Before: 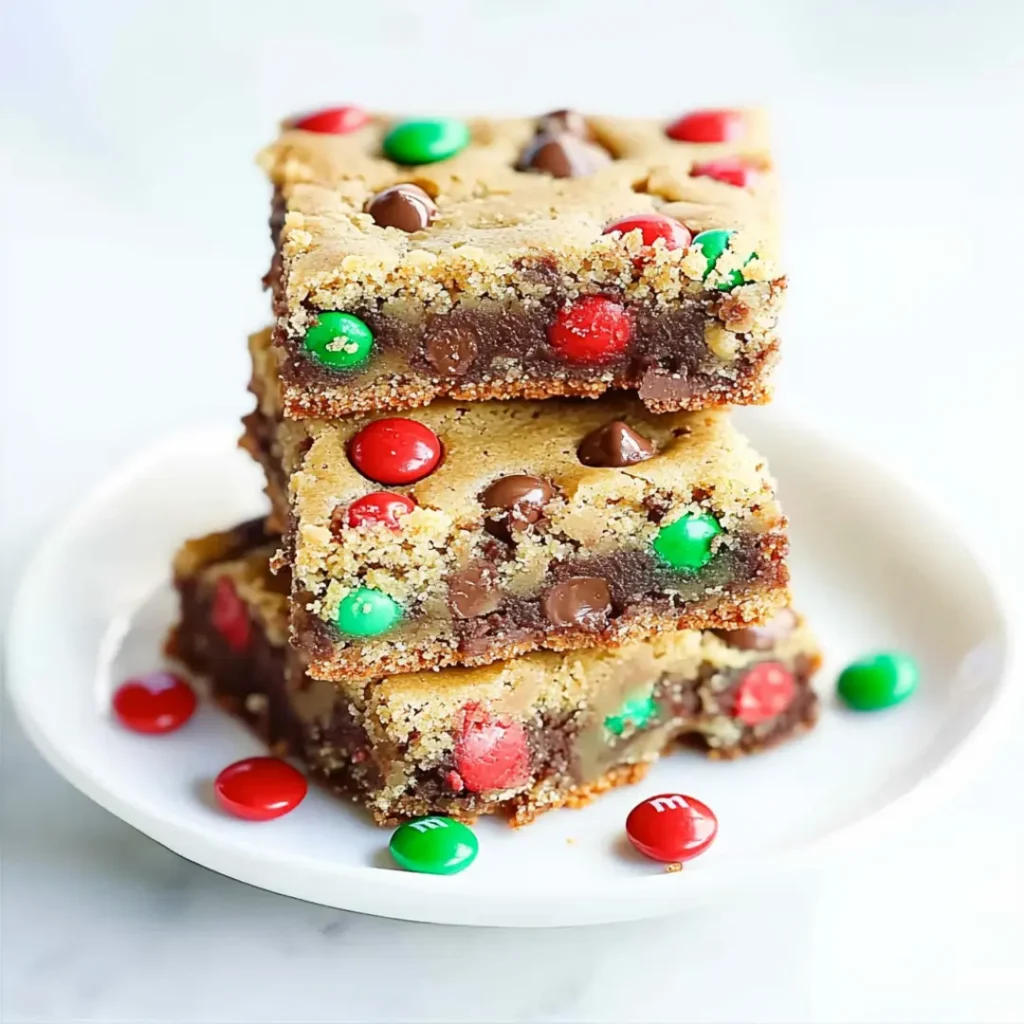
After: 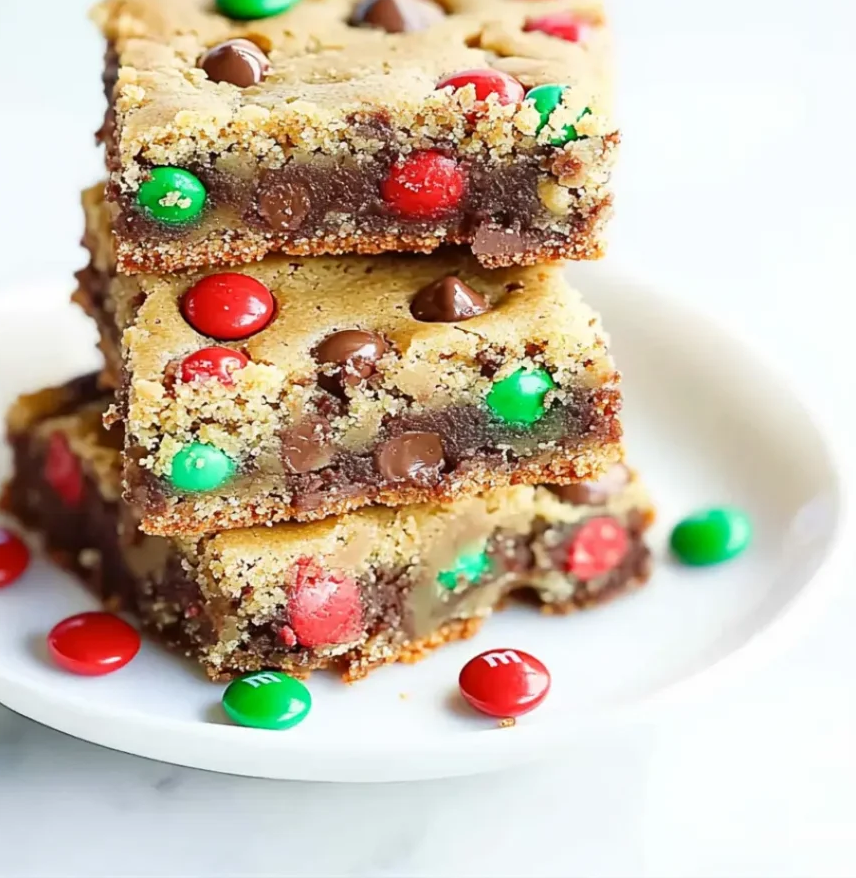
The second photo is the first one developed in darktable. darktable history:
crop: left 16.321%, top 14.194%
